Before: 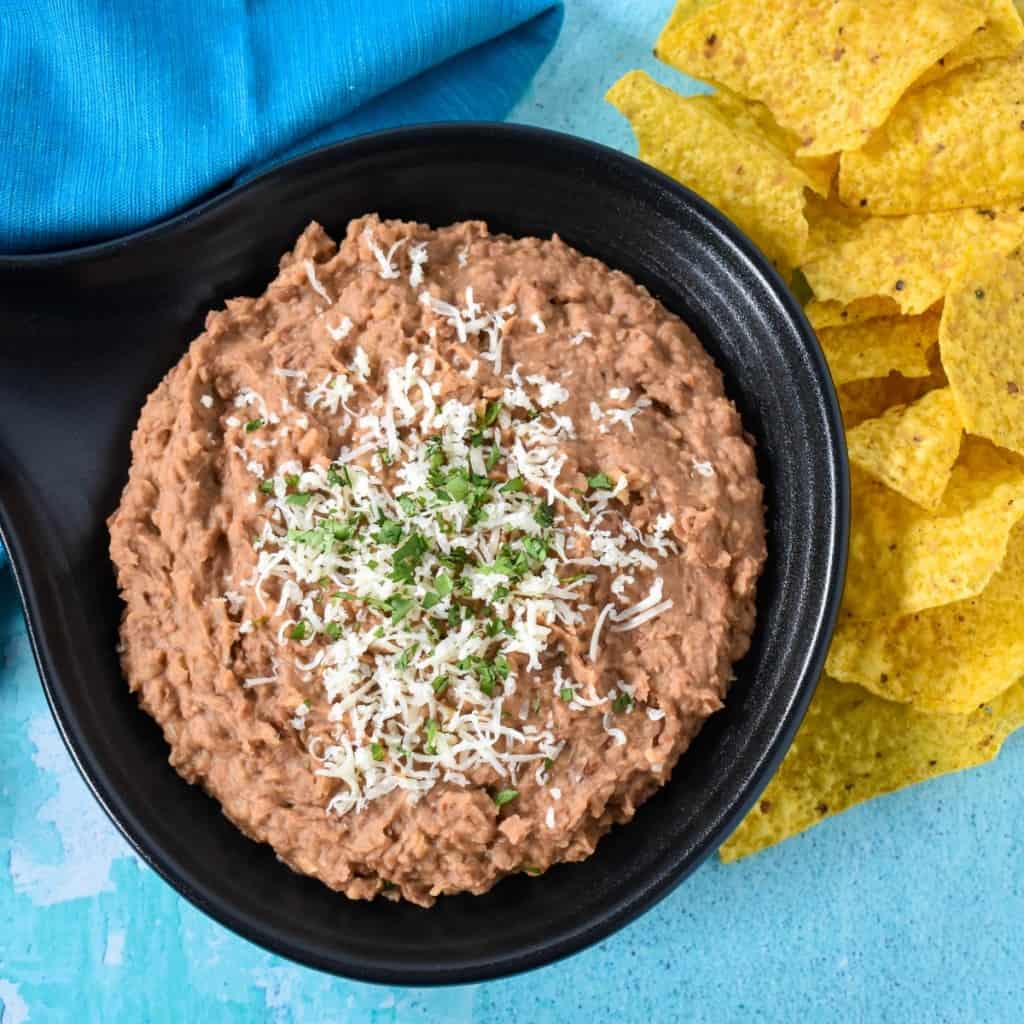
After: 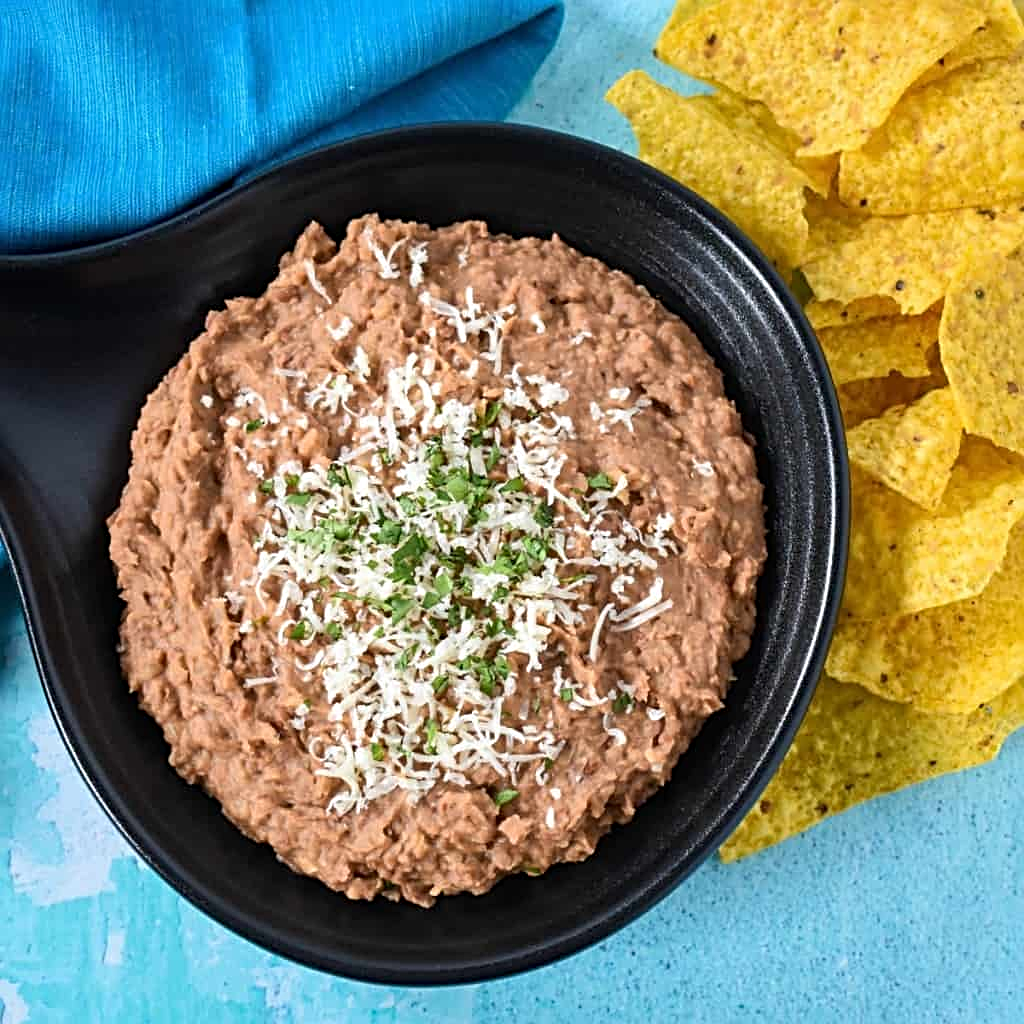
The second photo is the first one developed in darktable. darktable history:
sharpen: radius 3.082
